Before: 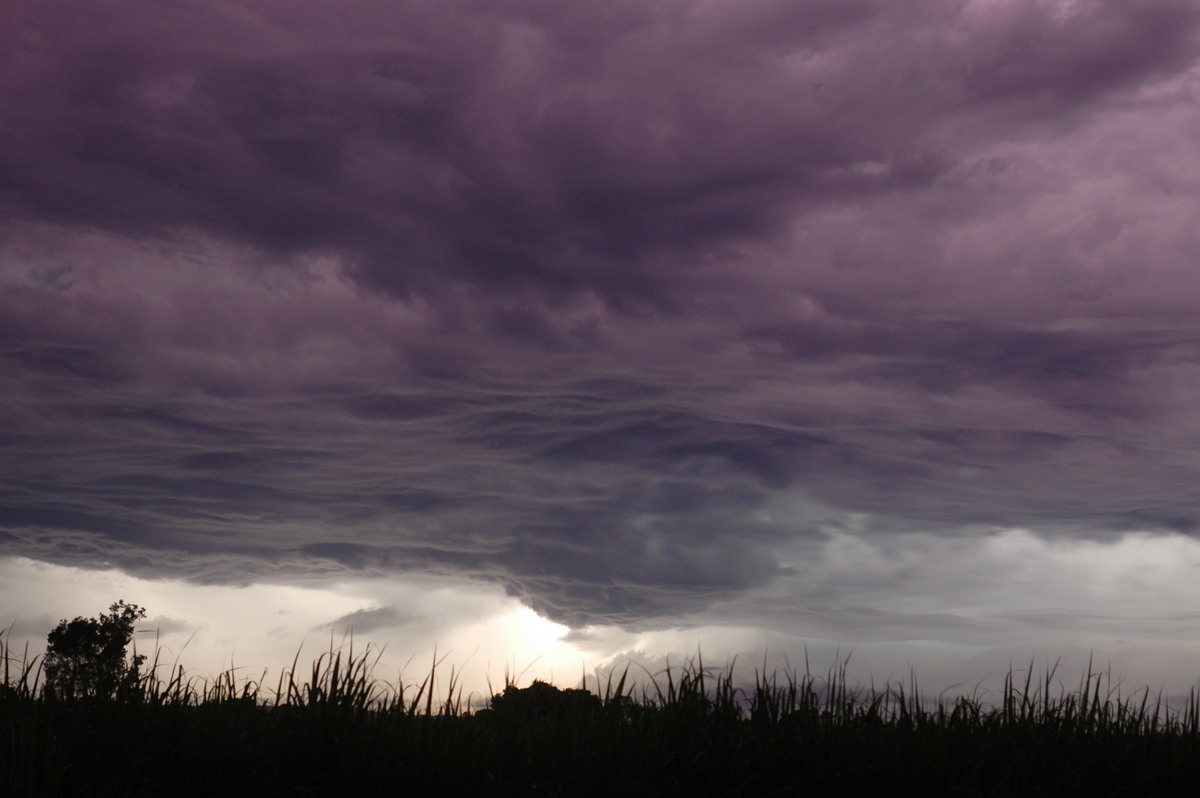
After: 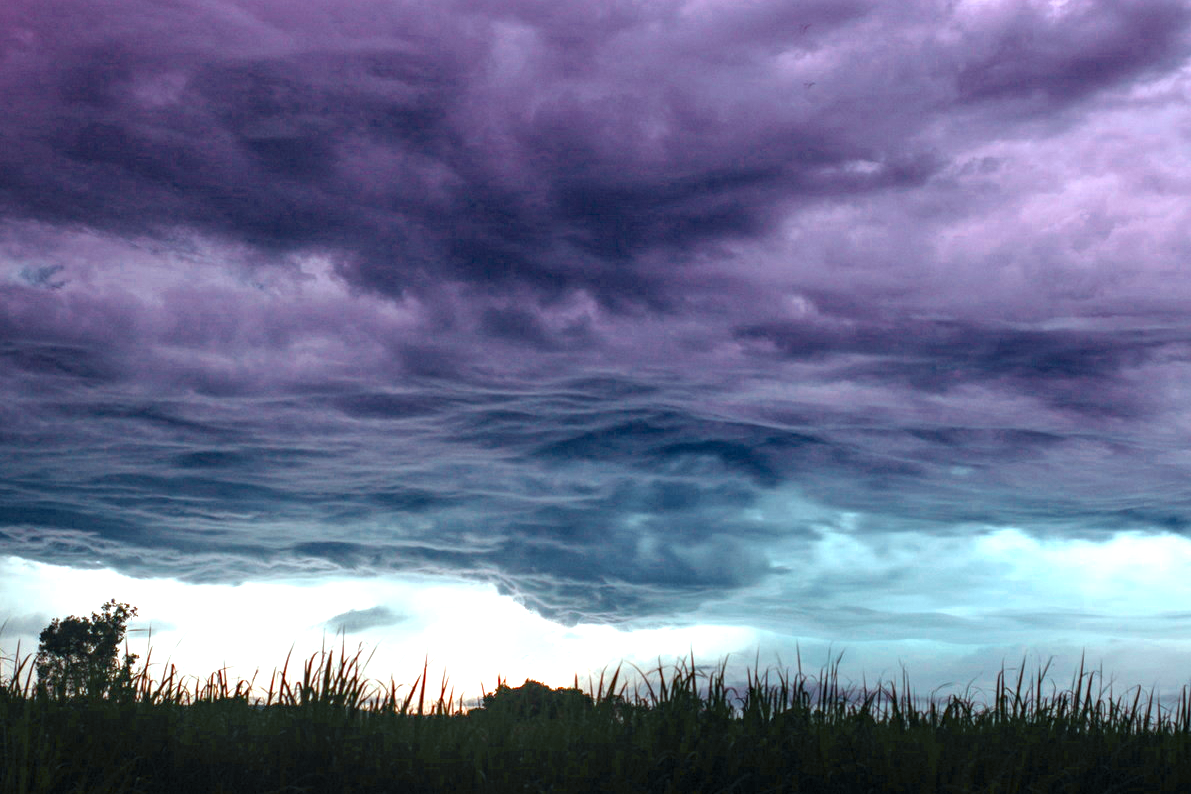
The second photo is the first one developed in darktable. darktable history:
local contrast: highlights 21%, detail 150%
exposure: exposure 0.772 EV, compensate highlight preservation false
color calibration: output R [1.422, -0.35, -0.252, 0], output G [-0.238, 1.259, -0.084, 0], output B [-0.081, -0.196, 1.58, 0], output brightness [0.49, 0.671, -0.57, 0], illuminant same as pipeline (D50), adaptation XYZ, x 0.346, y 0.359, temperature 5009.41 K
crop and rotate: left 0.726%, top 0.223%, bottom 0.254%
